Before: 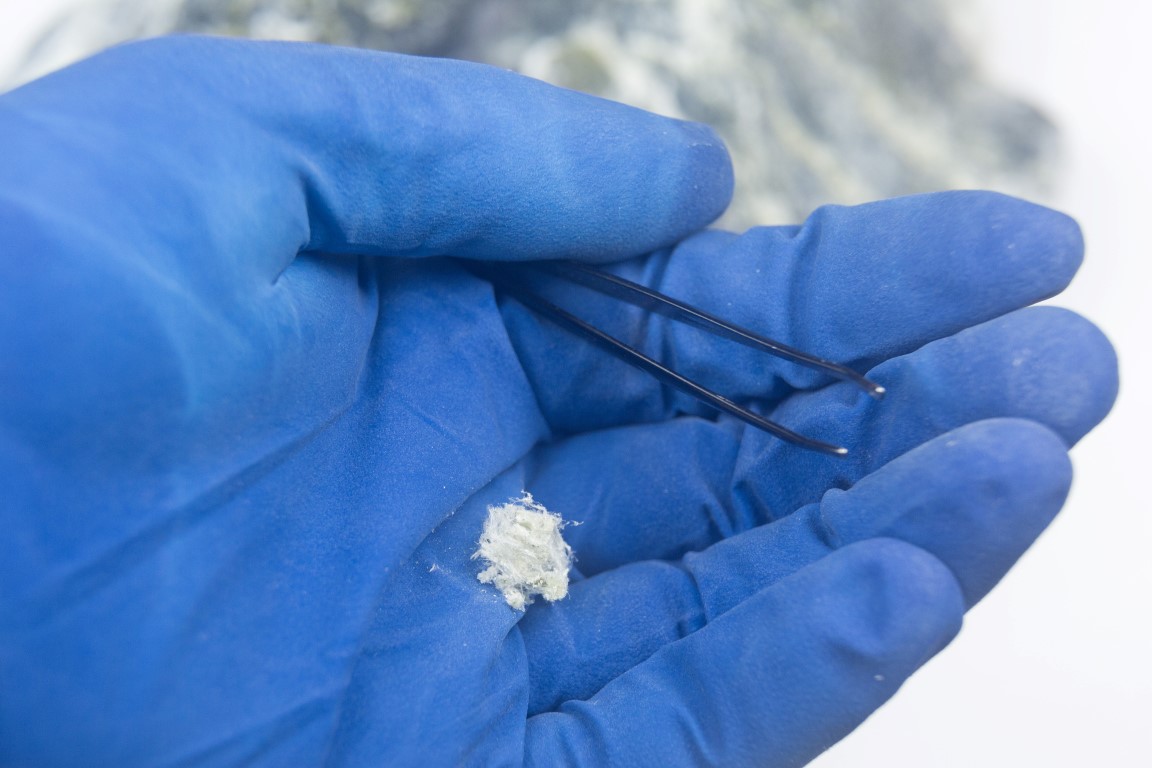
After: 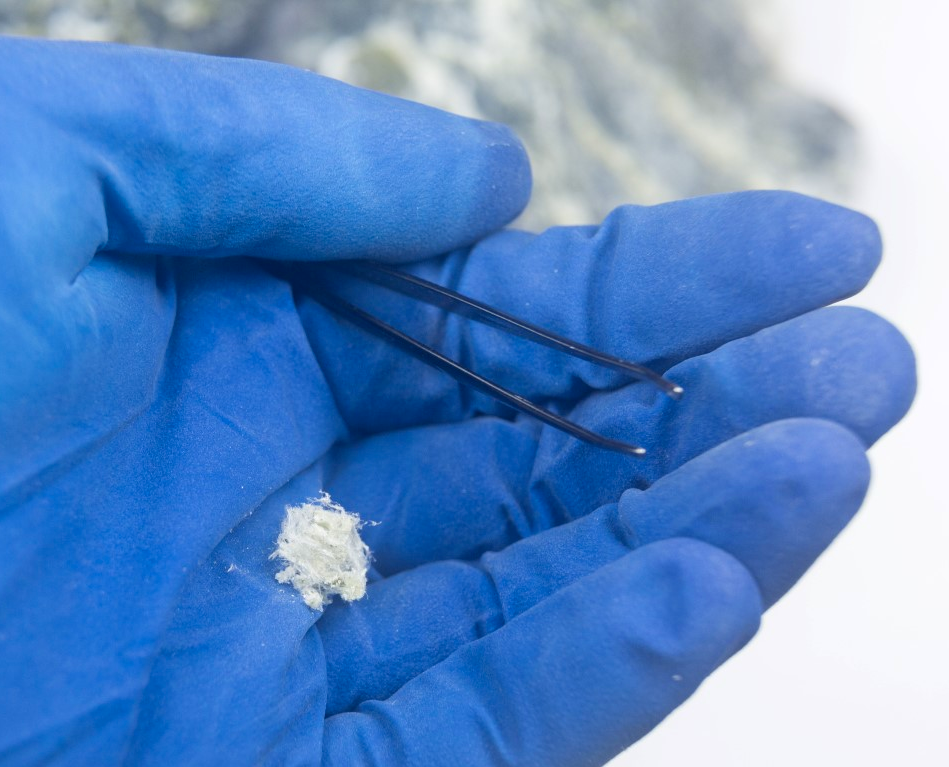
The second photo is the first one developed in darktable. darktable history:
color balance rgb: perceptual saturation grading › global saturation 10%, global vibrance 10%
crop: left 17.582%, bottom 0.031%
